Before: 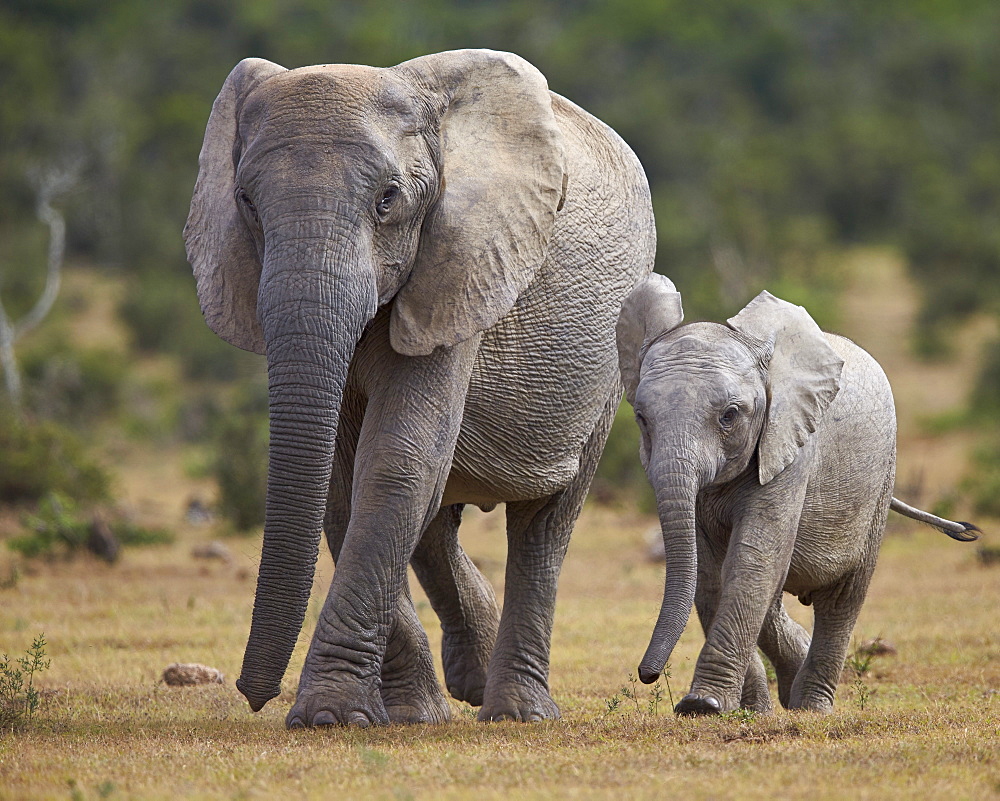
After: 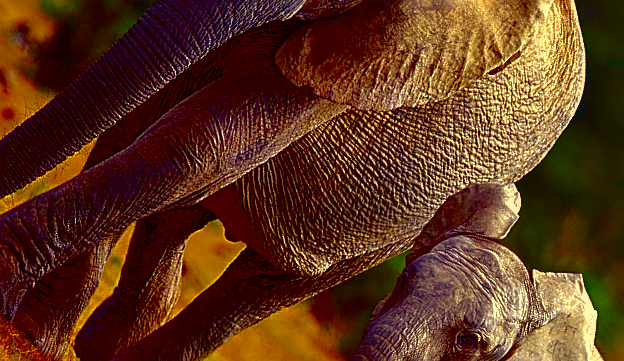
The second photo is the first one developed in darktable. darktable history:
tone equalizer: -8 EV -0.395 EV, -7 EV -0.402 EV, -6 EV -0.321 EV, -5 EV -0.186 EV, -3 EV 0.238 EV, -2 EV 0.326 EV, -1 EV 0.371 EV, +0 EV 0.416 EV, smoothing diameter 2.06%, edges refinement/feathering 21.76, mask exposure compensation -1.57 EV, filter diffusion 5
contrast brightness saturation: brightness -0.983, saturation 0.998
exposure: black level correction 0.009, compensate highlight preservation false
crop and rotate: angle -44.31°, top 16.711%, right 0.91%, bottom 11.612%
sharpen: on, module defaults
color correction: highlights a* -0.346, highlights b* 39.84, shadows a* 9.27, shadows b* -0.86
local contrast: on, module defaults
shadows and highlights: on, module defaults
